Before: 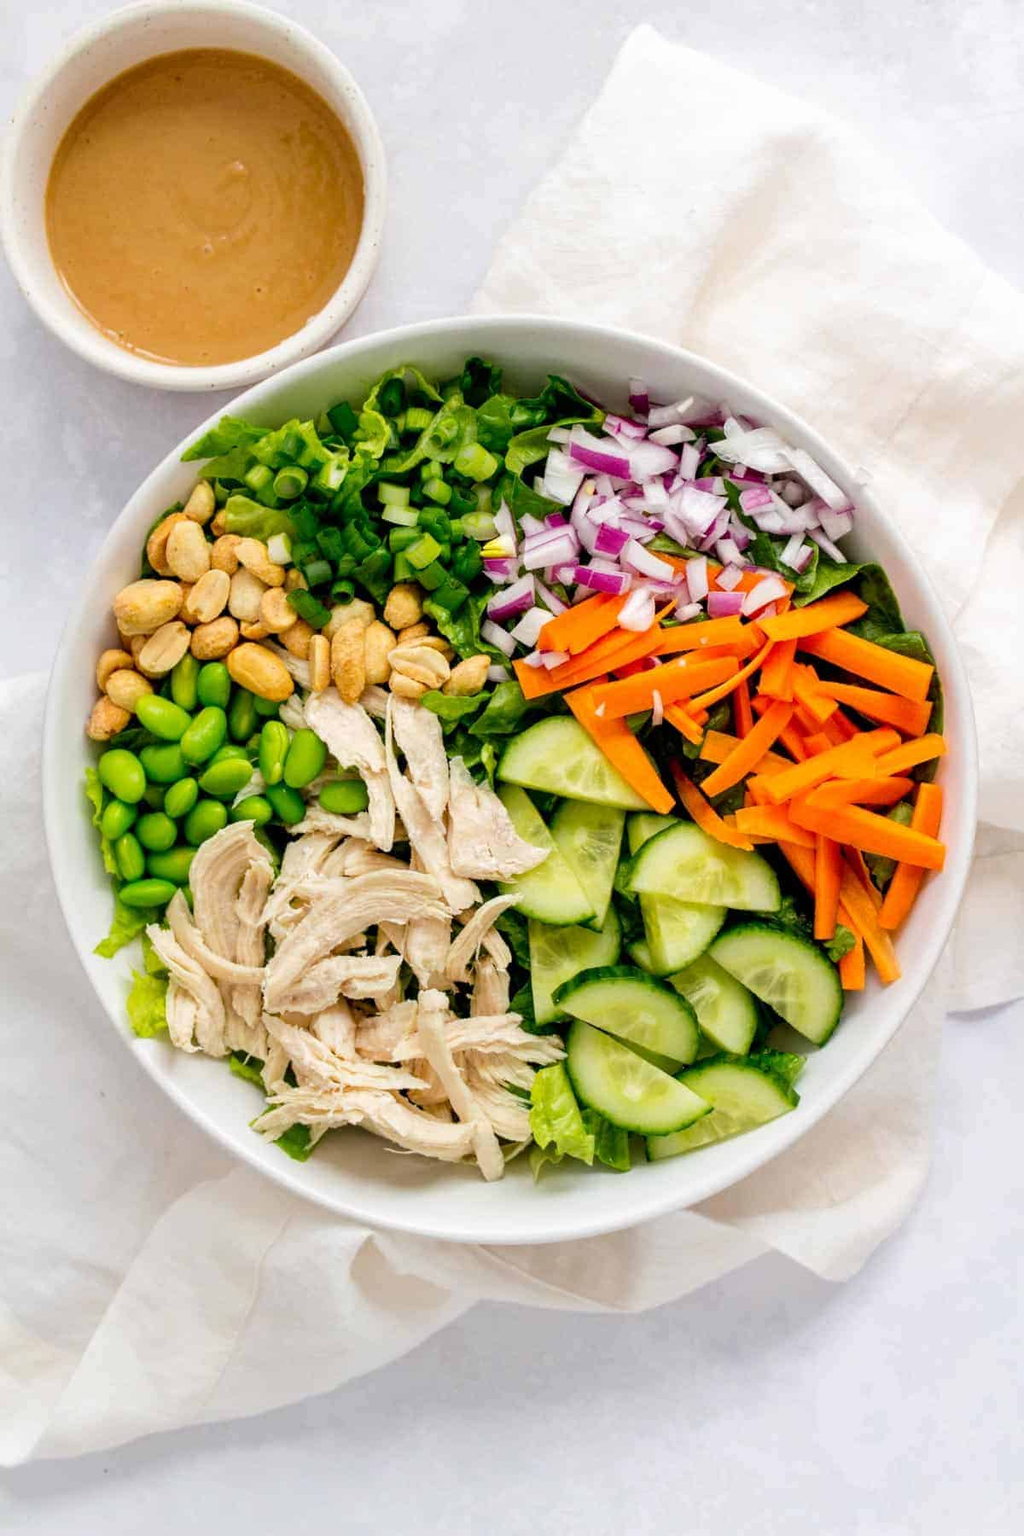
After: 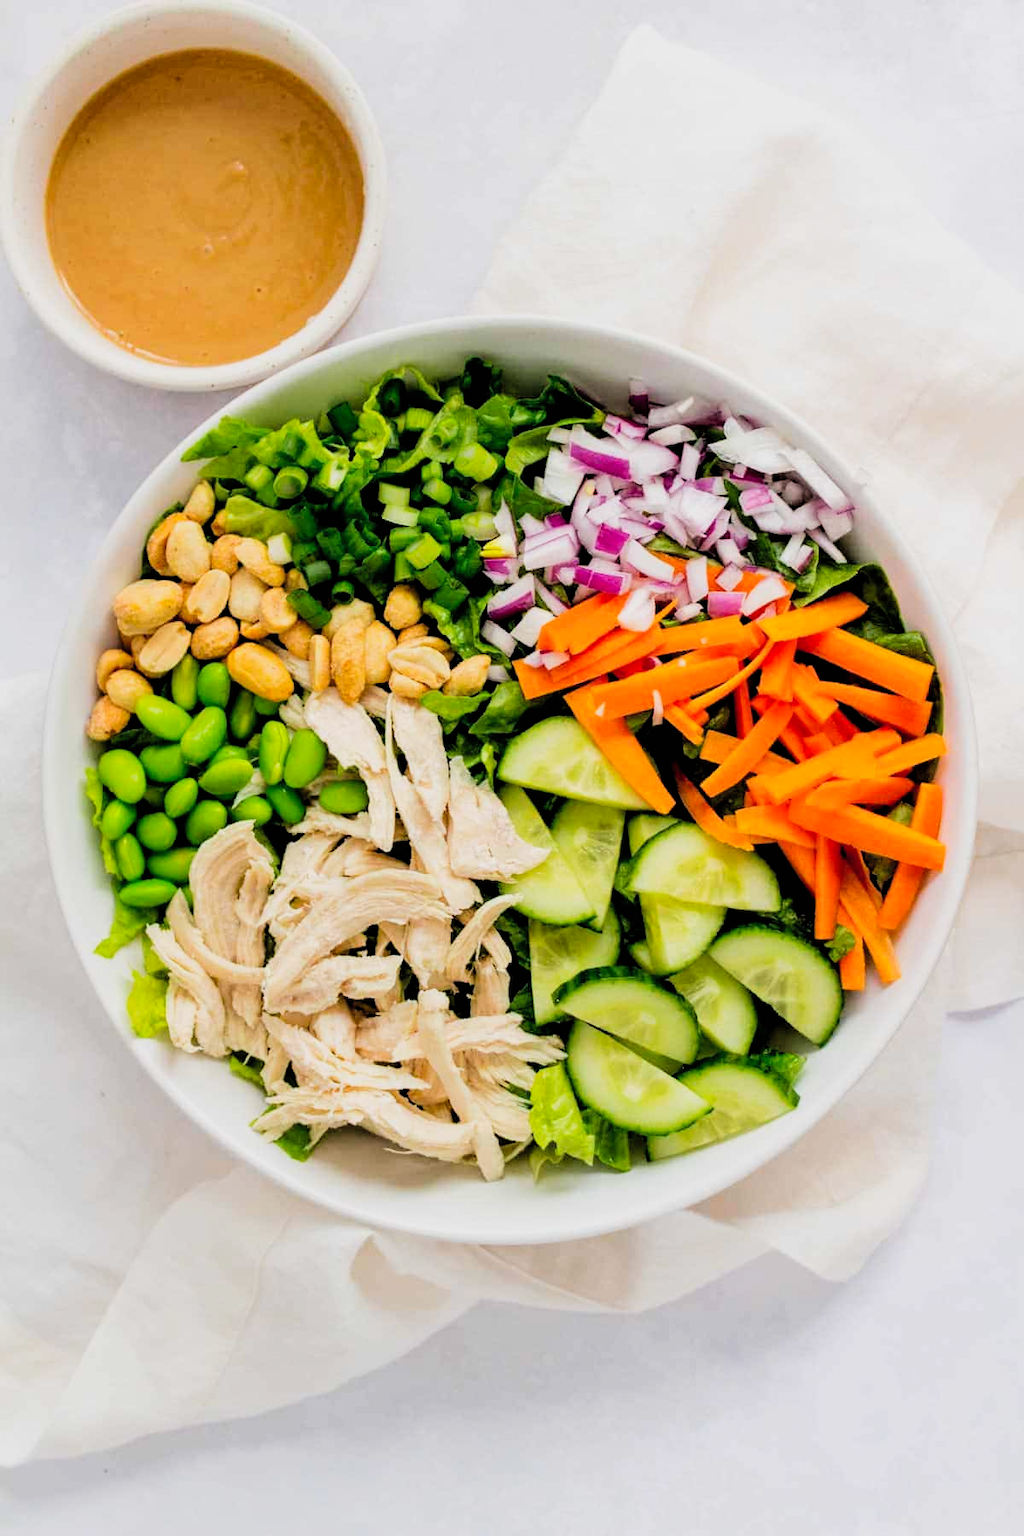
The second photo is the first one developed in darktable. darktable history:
contrast brightness saturation: contrast 0.03, brightness 0.06, saturation 0.13
filmic rgb: black relative exposure -5 EV, white relative exposure 3.5 EV, hardness 3.19, contrast 1.2, highlights saturation mix -50%
